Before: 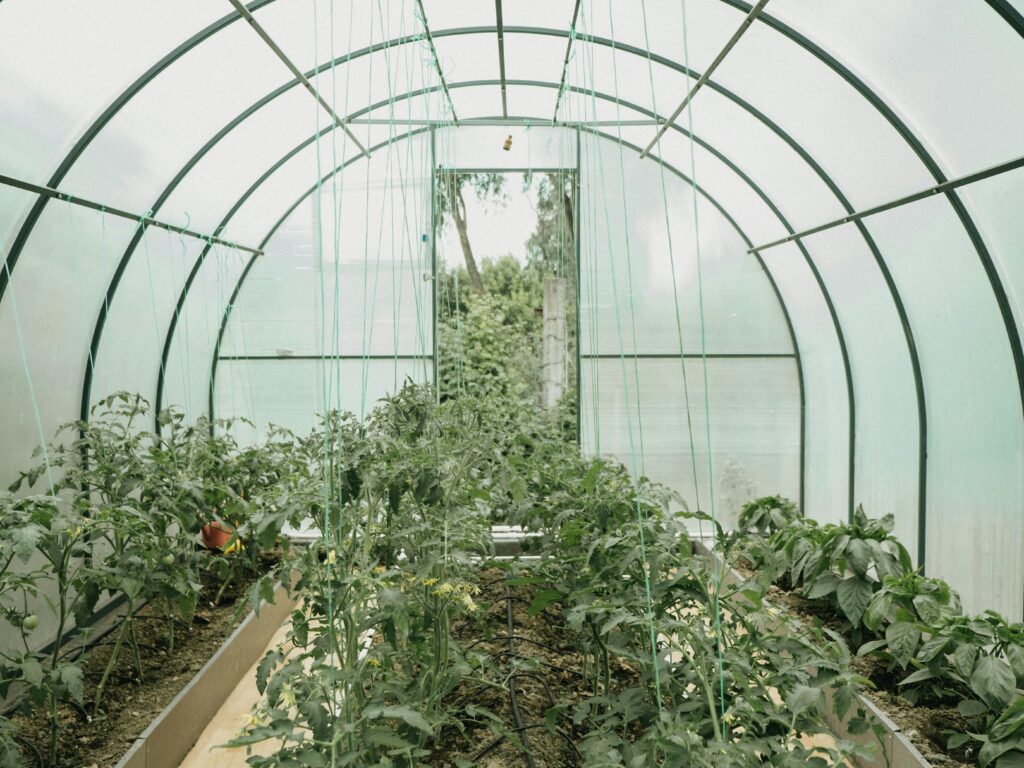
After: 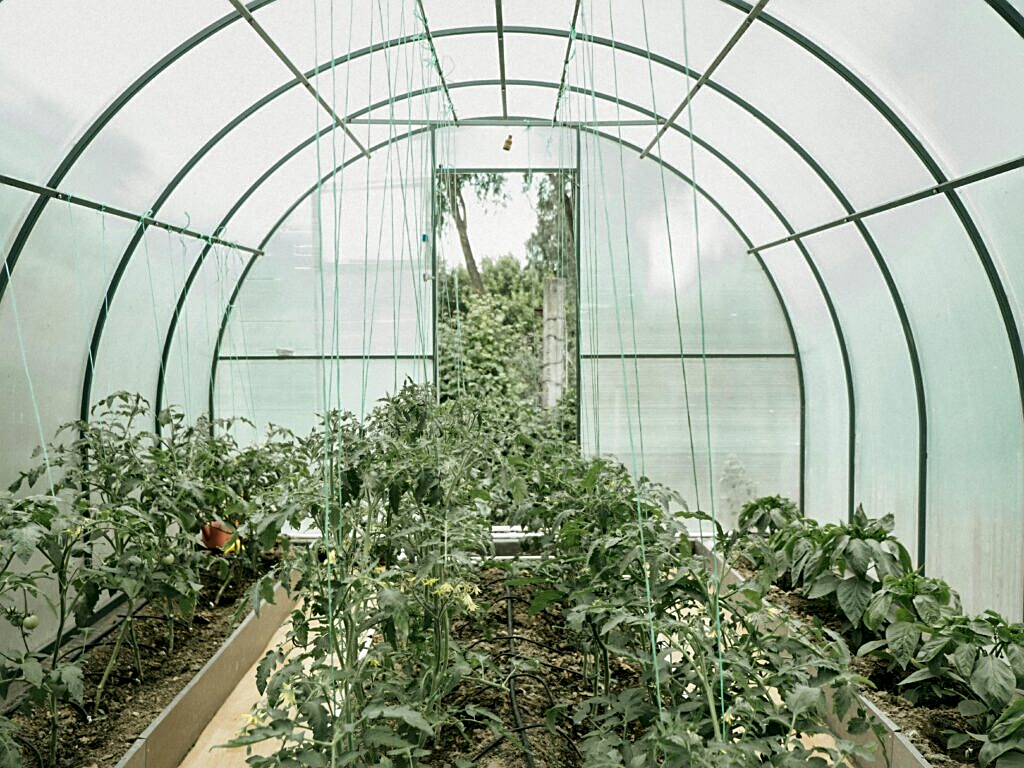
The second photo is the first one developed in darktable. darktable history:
sharpen: on, module defaults
local contrast: mode bilateral grid, contrast 20, coarseness 50, detail 161%, midtone range 0.2
